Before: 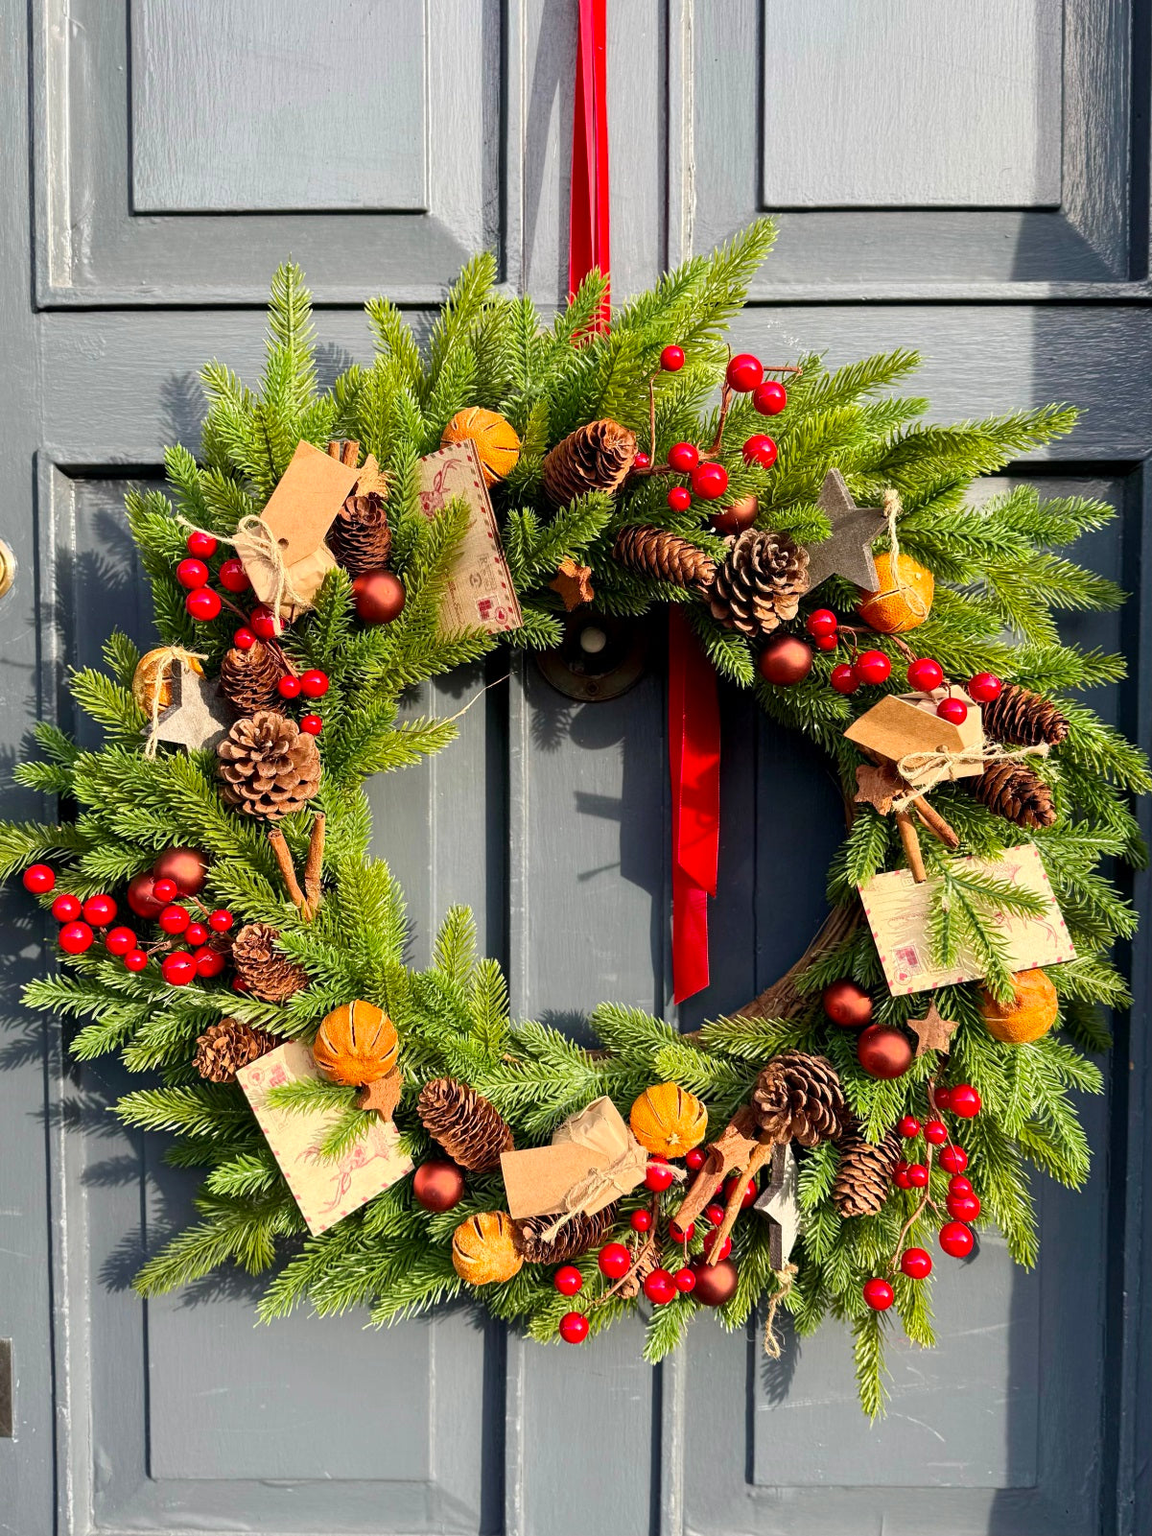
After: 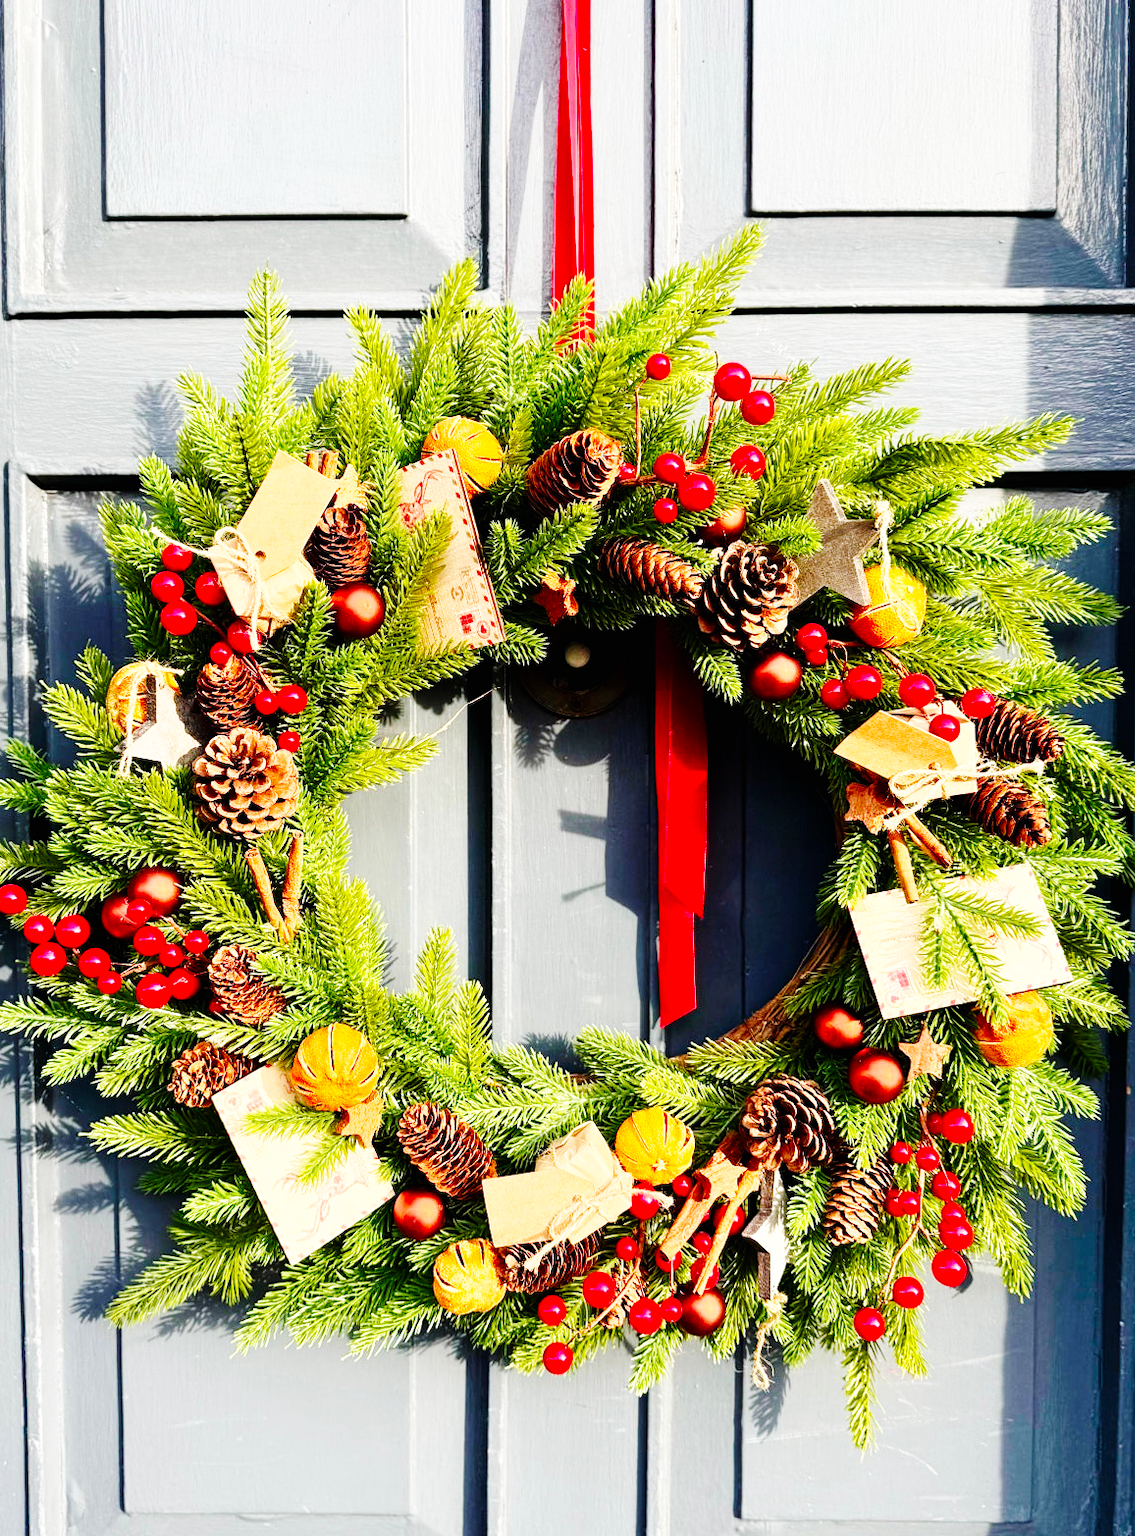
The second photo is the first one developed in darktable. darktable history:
crop and rotate: left 2.536%, right 1.107%, bottom 2.246%
base curve: curves: ch0 [(0, 0) (0, 0) (0.002, 0.001) (0.008, 0.003) (0.019, 0.011) (0.037, 0.037) (0.064, 0.11) (0.102, 0.232) (0.152, 0.379) (0.216, 0.524) (0.296, 0.665) (0.394, 0.789) (0.512, 0.881) (0.651, 0.945) (0.813, 0.986) (1, 1)], preserve colors none
color zones: curves: ch1 [(0, 0.525) (0.143, 0.556) (0.286, 0.52) (0.429, 0.5) (0.571, 0.5) (0.714, 0.5) (0.857, 0.503) (1, 0.525)]
